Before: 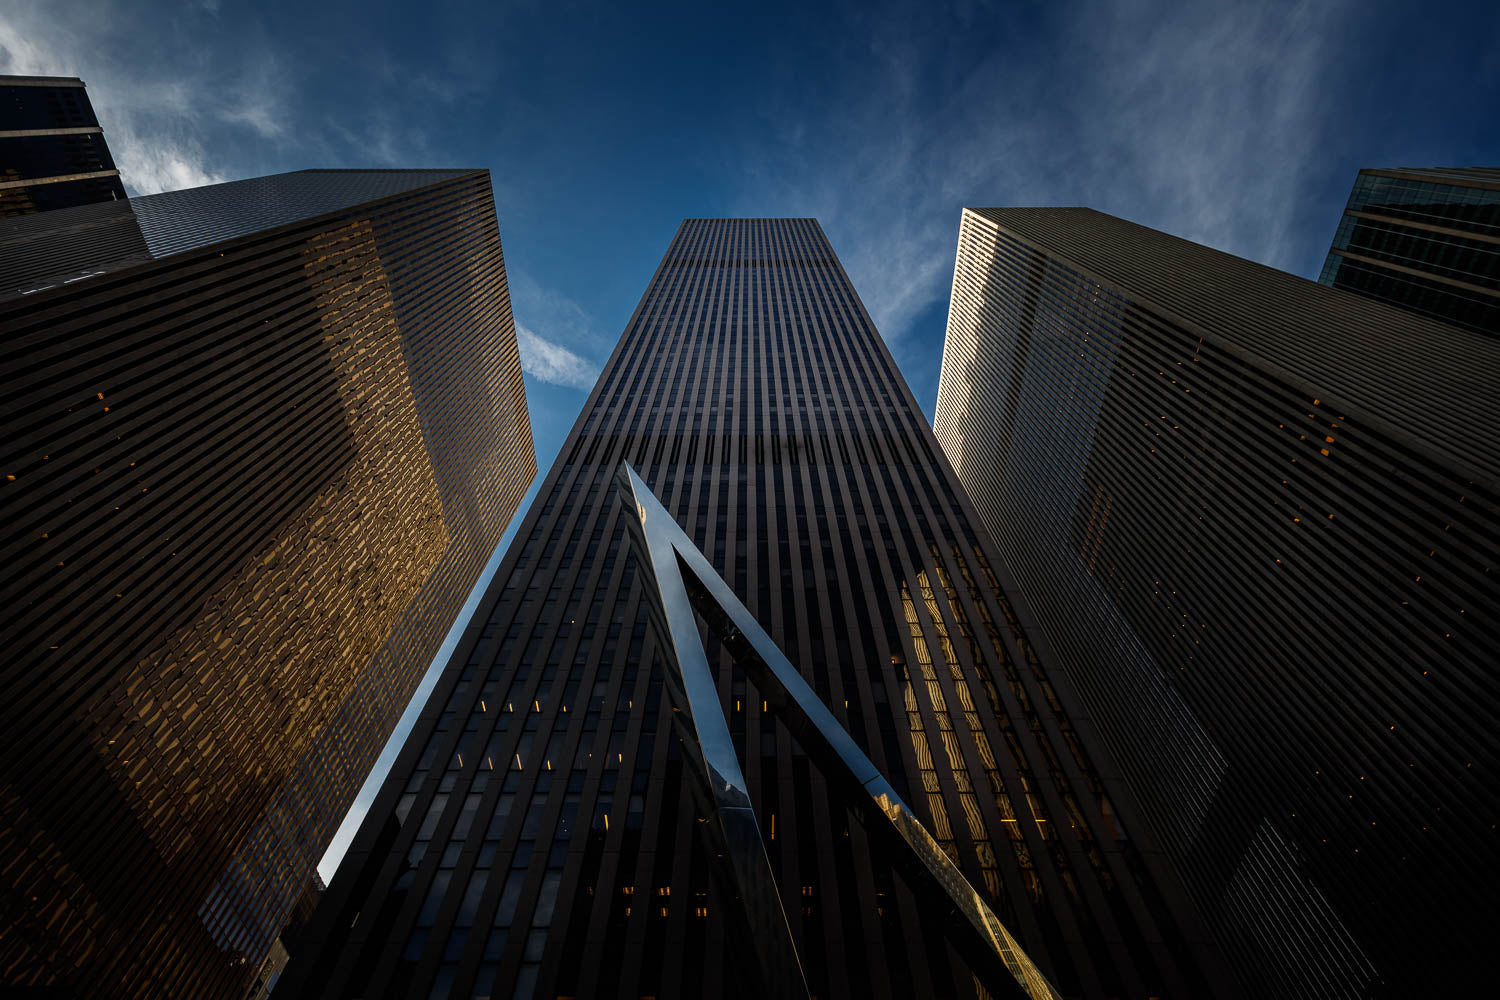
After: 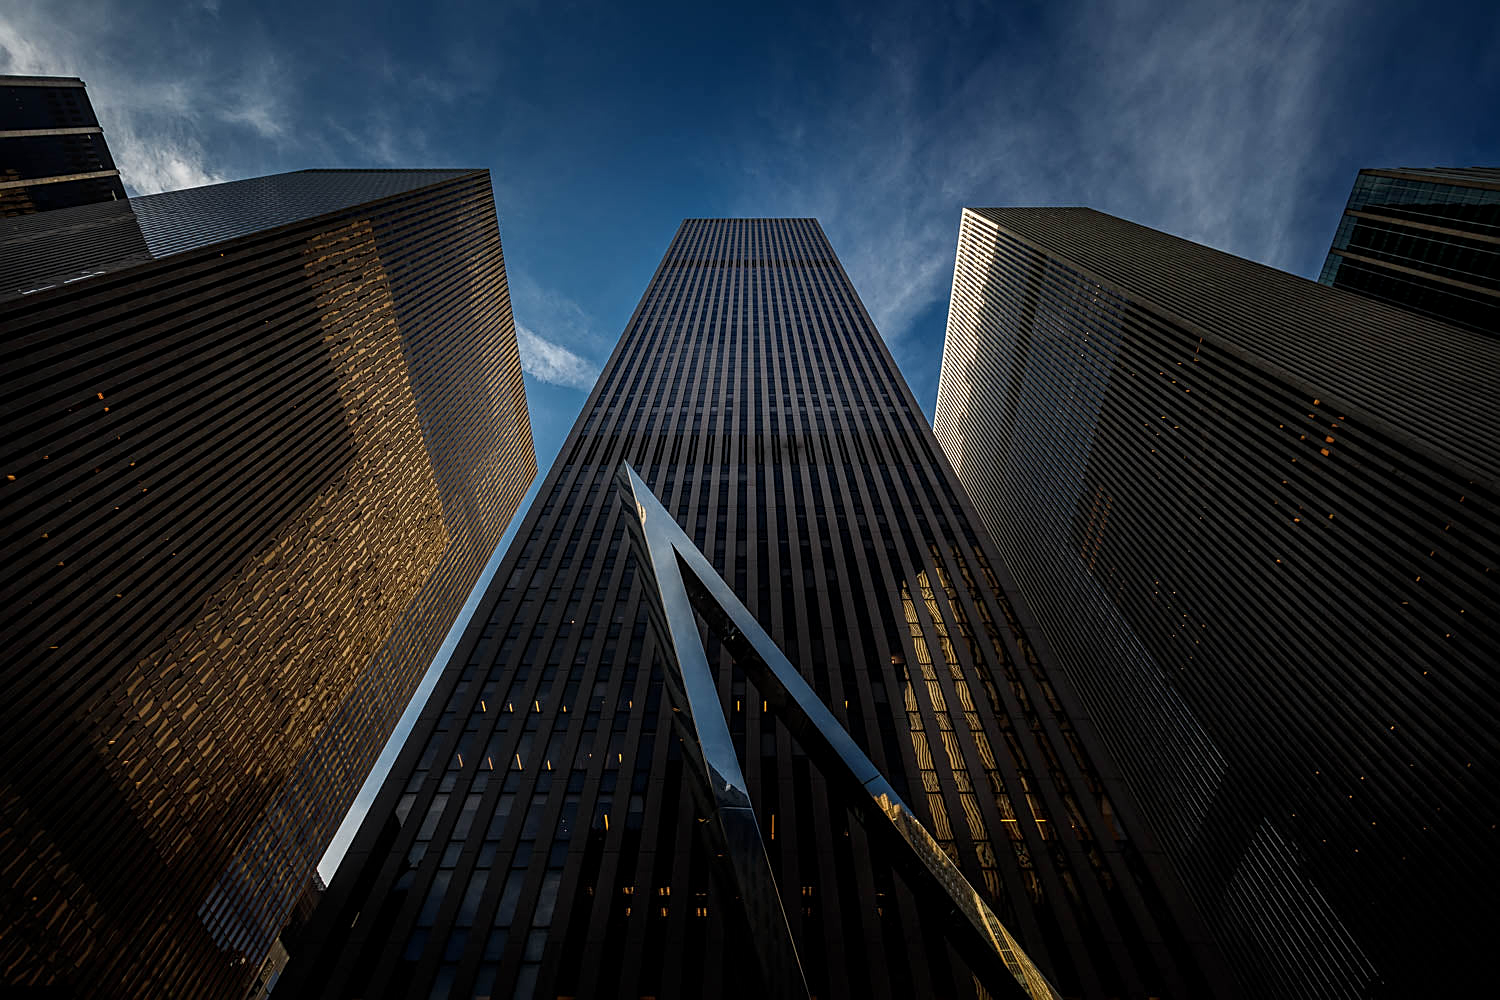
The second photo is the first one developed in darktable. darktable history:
local contrast: detail 117%
sharpen: on, module defaults
